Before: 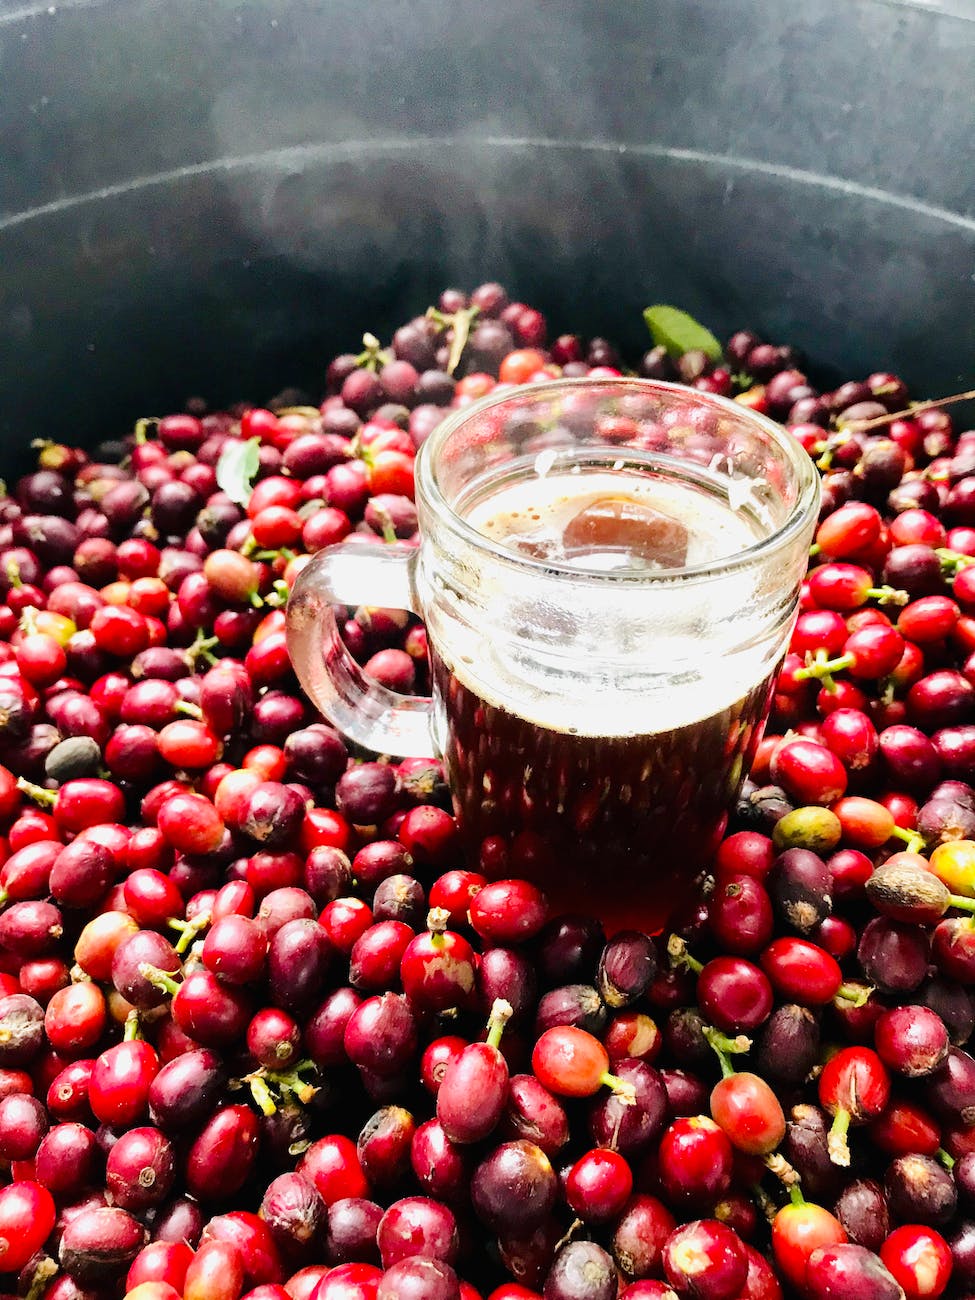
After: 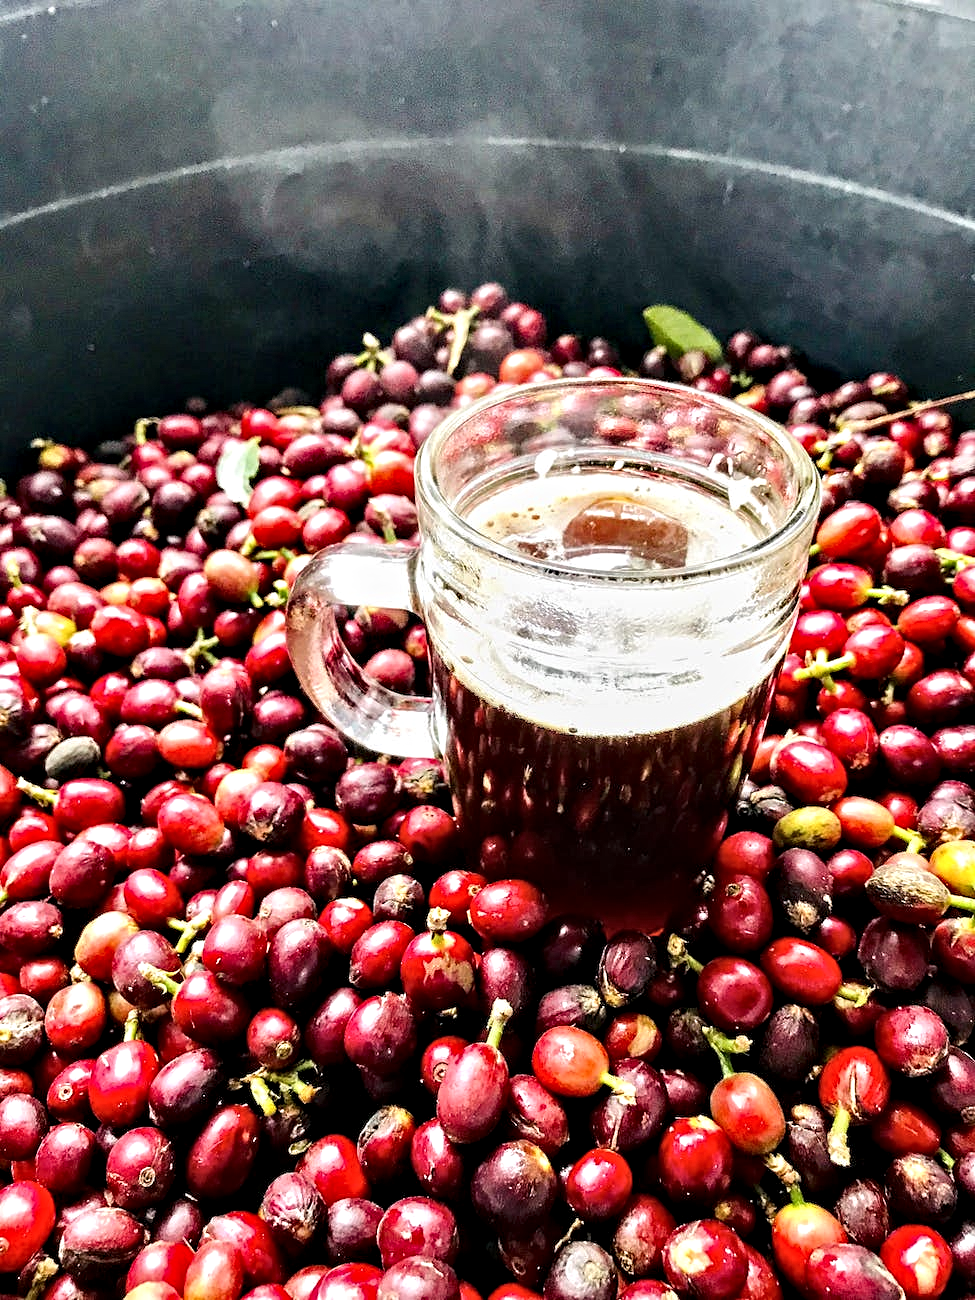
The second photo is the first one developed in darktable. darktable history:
contrast equalizer: y [[0.5, 0.542, 0.583, 0.625, 0.667, 0.708], [0.5 ×6], [0.5 ×6], [0 ×6], [0 ×6]]
